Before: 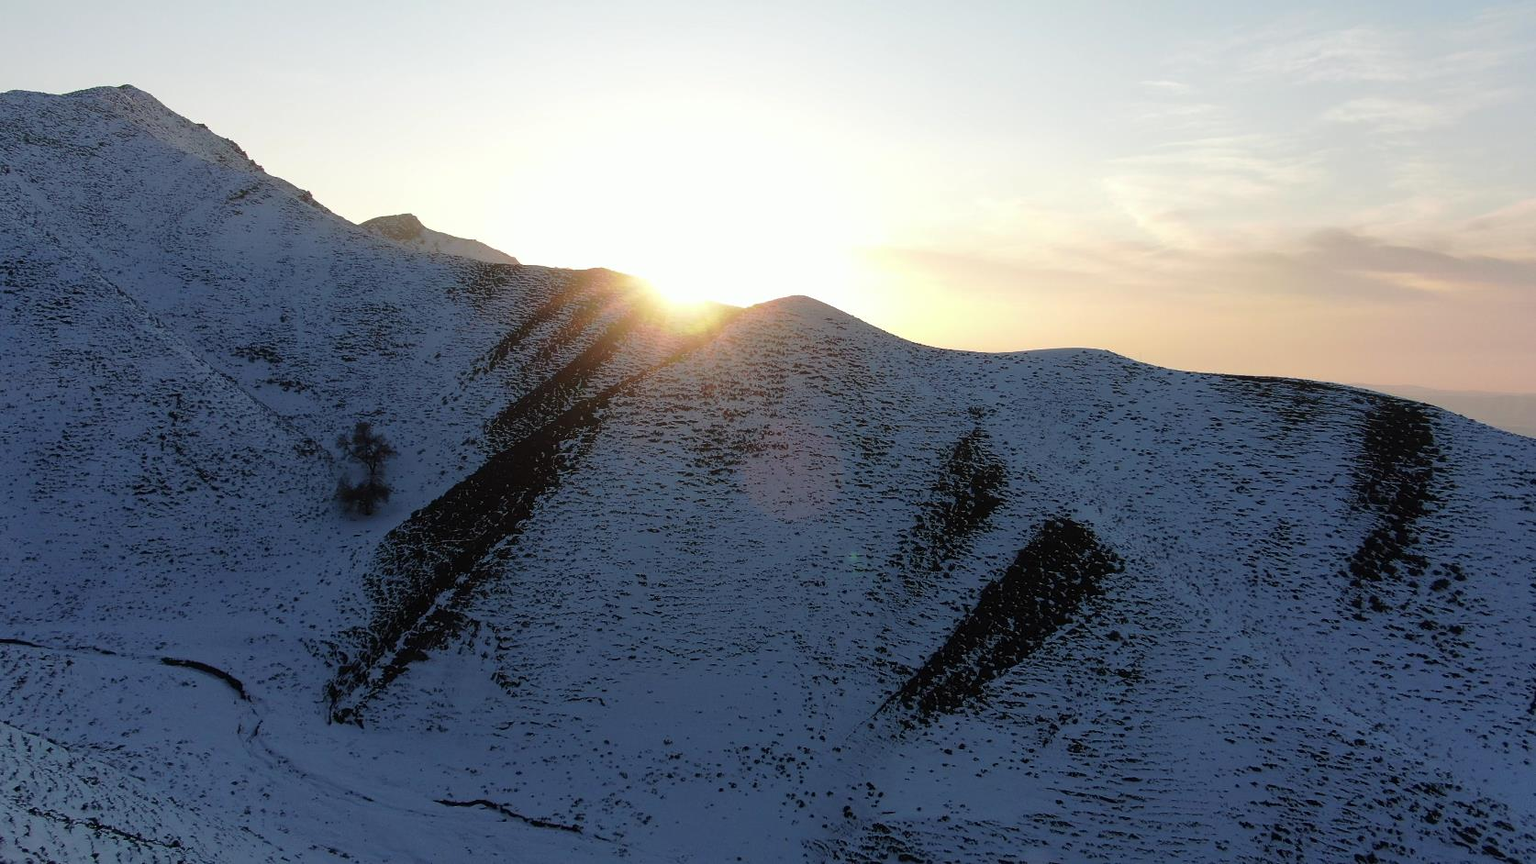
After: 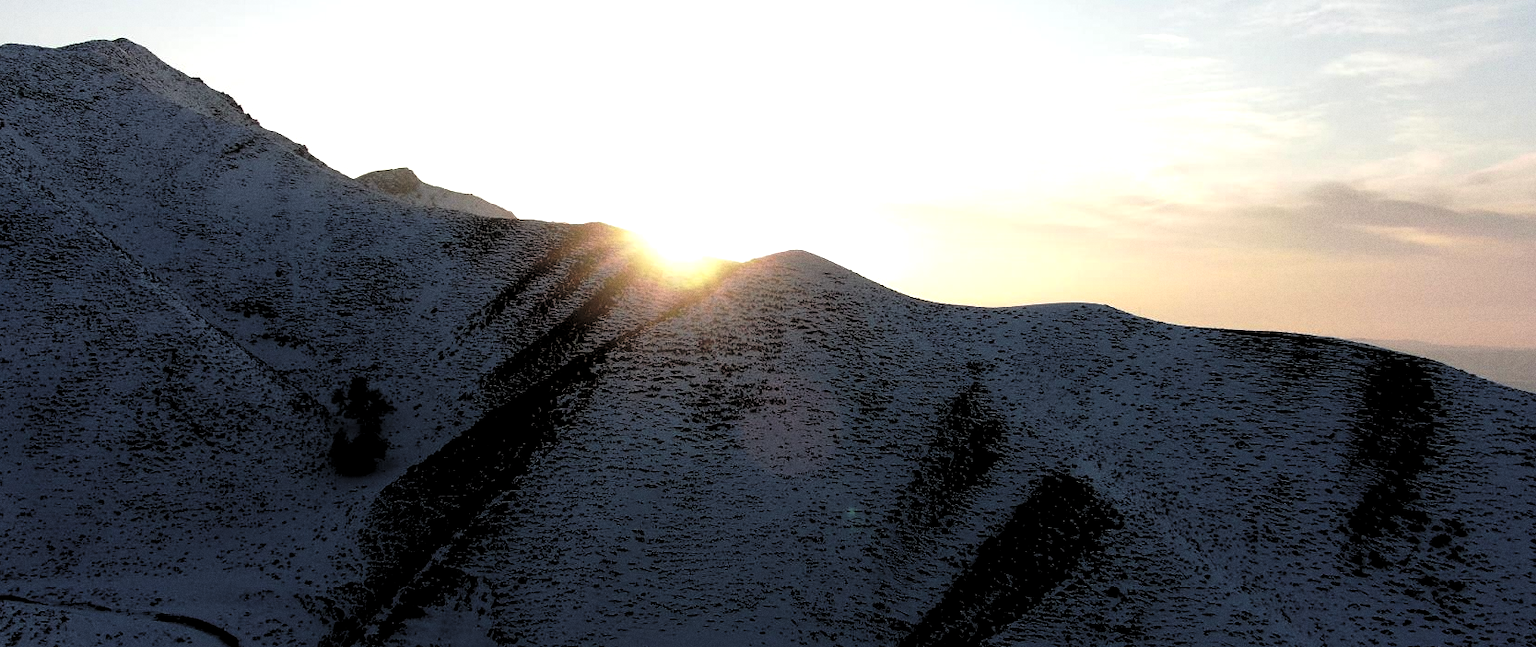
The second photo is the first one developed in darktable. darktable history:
crop: left 0.387%, top 5.469%, bottom 19.809%
levels: levels [0.182, 0.542, 0.902]
grain: on, module defaults
